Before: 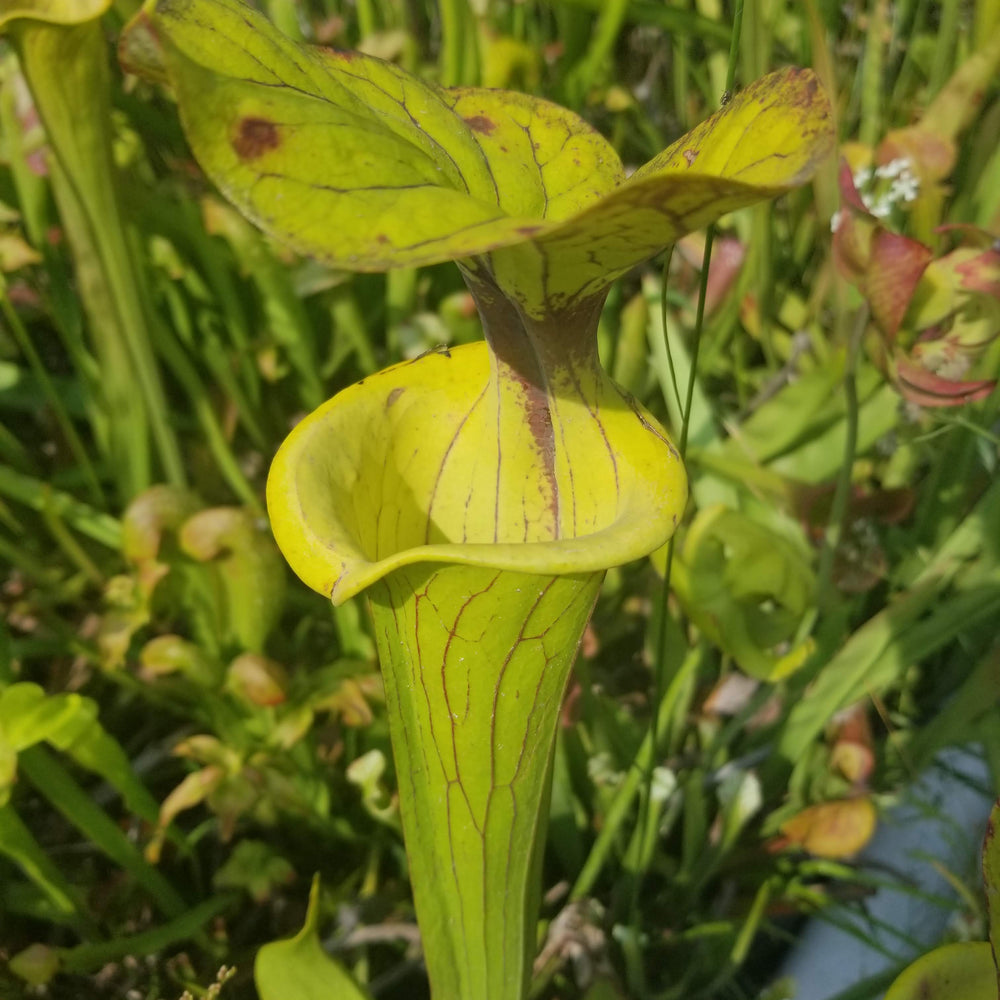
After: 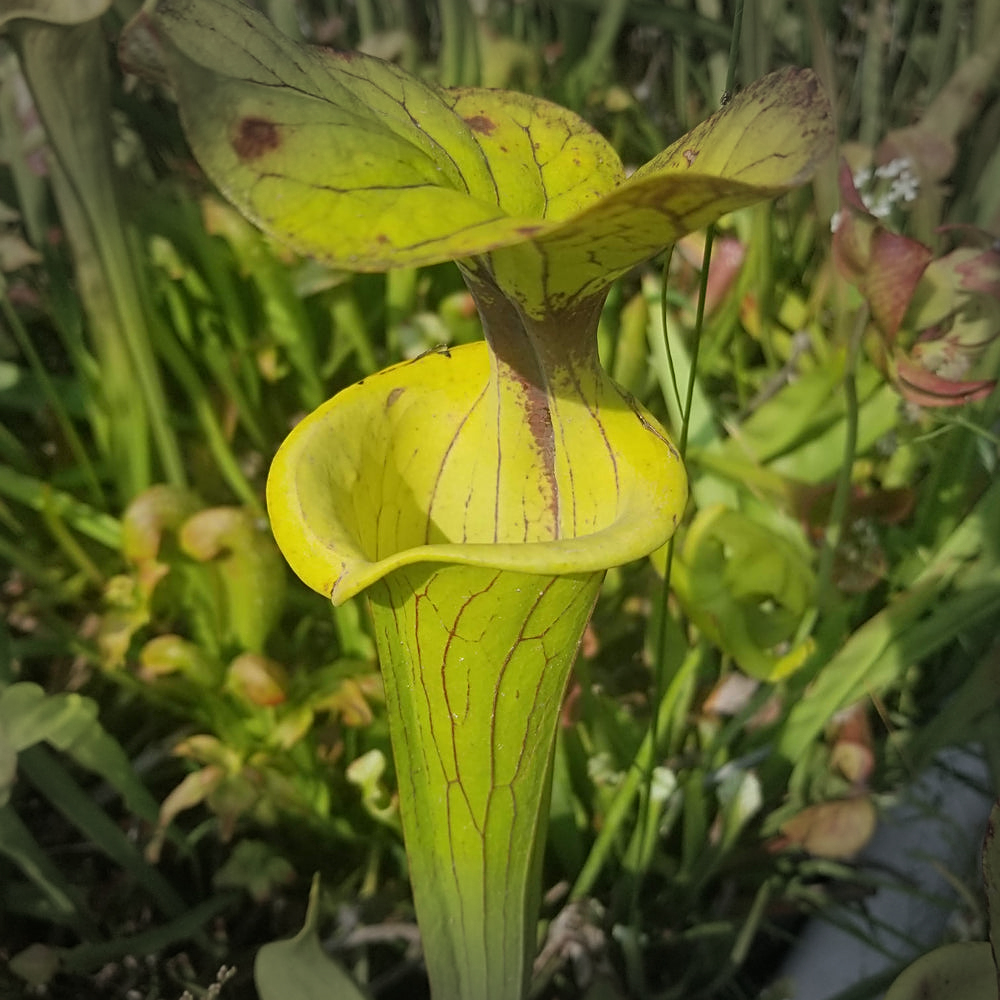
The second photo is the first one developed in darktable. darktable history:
sharpen: on, module defaults
vignetting: fall-off start 90.82%, fall-off radius 38.43%, width/height ratio 1.212, shape 1.29, unbound false
